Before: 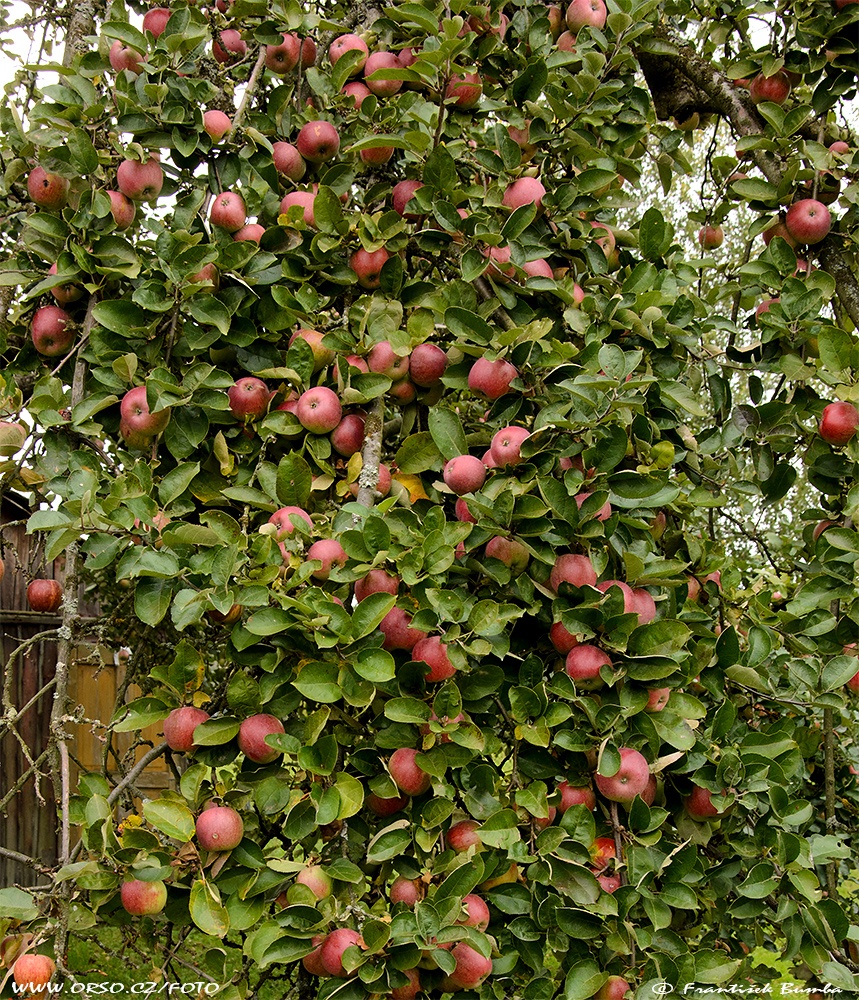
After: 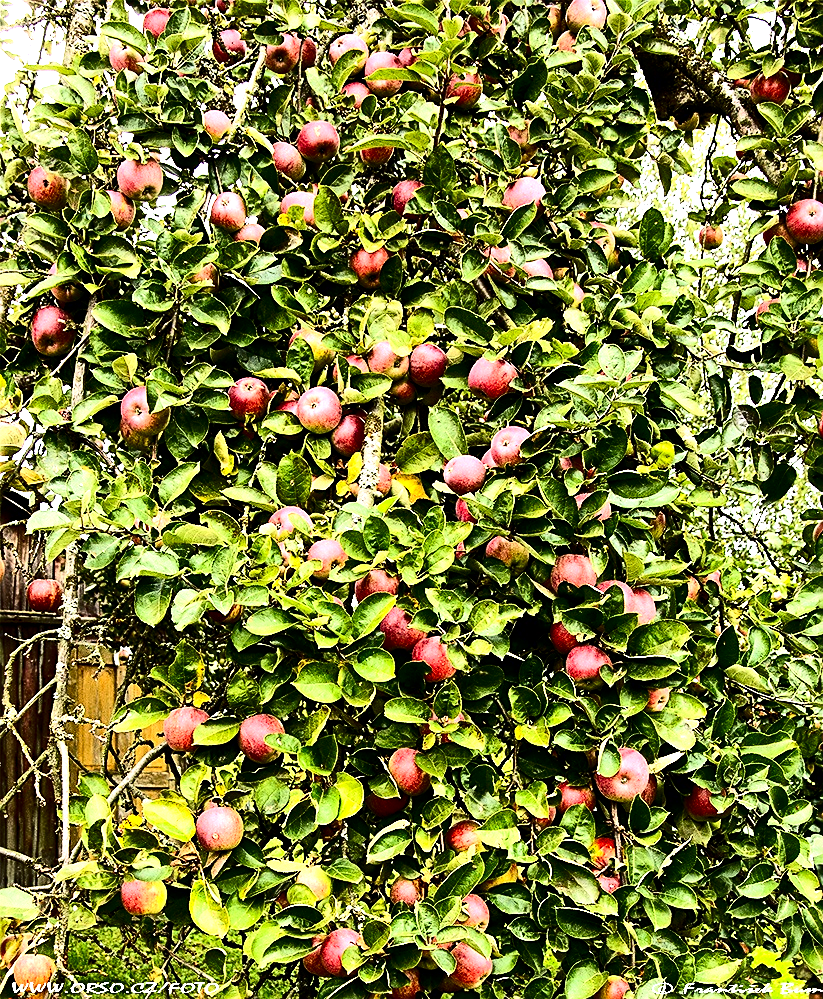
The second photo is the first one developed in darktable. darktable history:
crop: right 4.126%, bottom 0.031%
color balance: output saturation 98.5%
tone equalizer: -8 EV -0.75 EV, -7 EV -0.7 EV, -6 EV -0.6 EV, -5 EV -0.4 EV, -3 EV 0.4 EV, -2 EV 0.6 EV, -1 EV 0.7 EV, +0 EV 0.75 EV, edges refinement/feathering 500, mask exposure compensation -1.57 EV, preserve details no
sharpen: on, module defaults
exposure: exposure 1 EV, compensate highlight preservation false
contrast brightness saturation: contrast 0.32, brightness -0.08, saturation 0.17
white balance: red 0.988, blue 1.017
